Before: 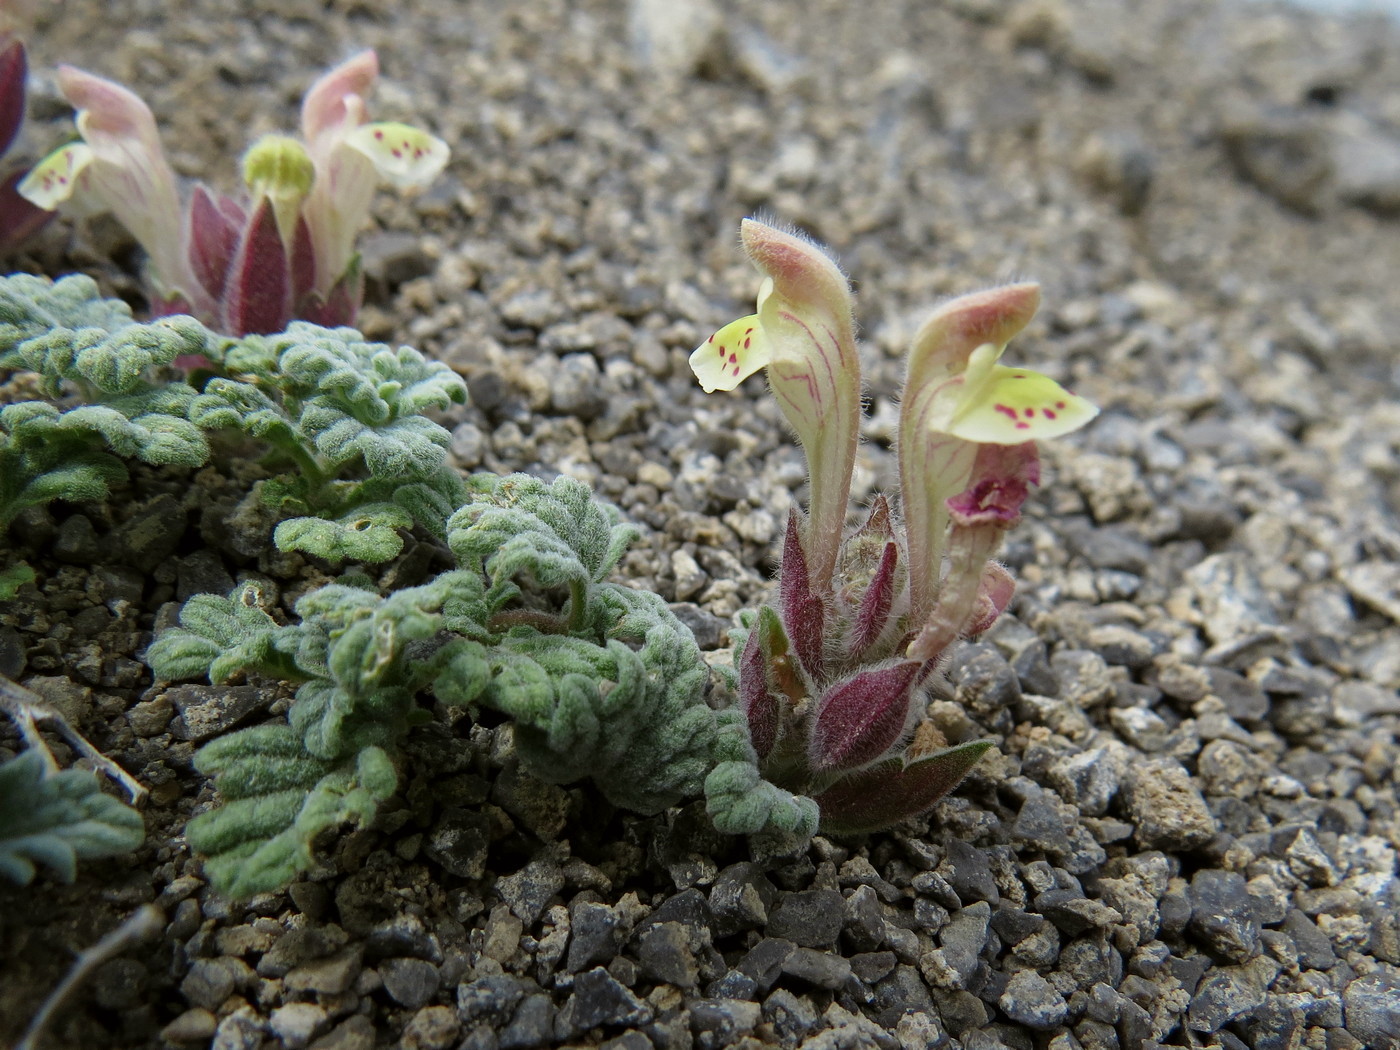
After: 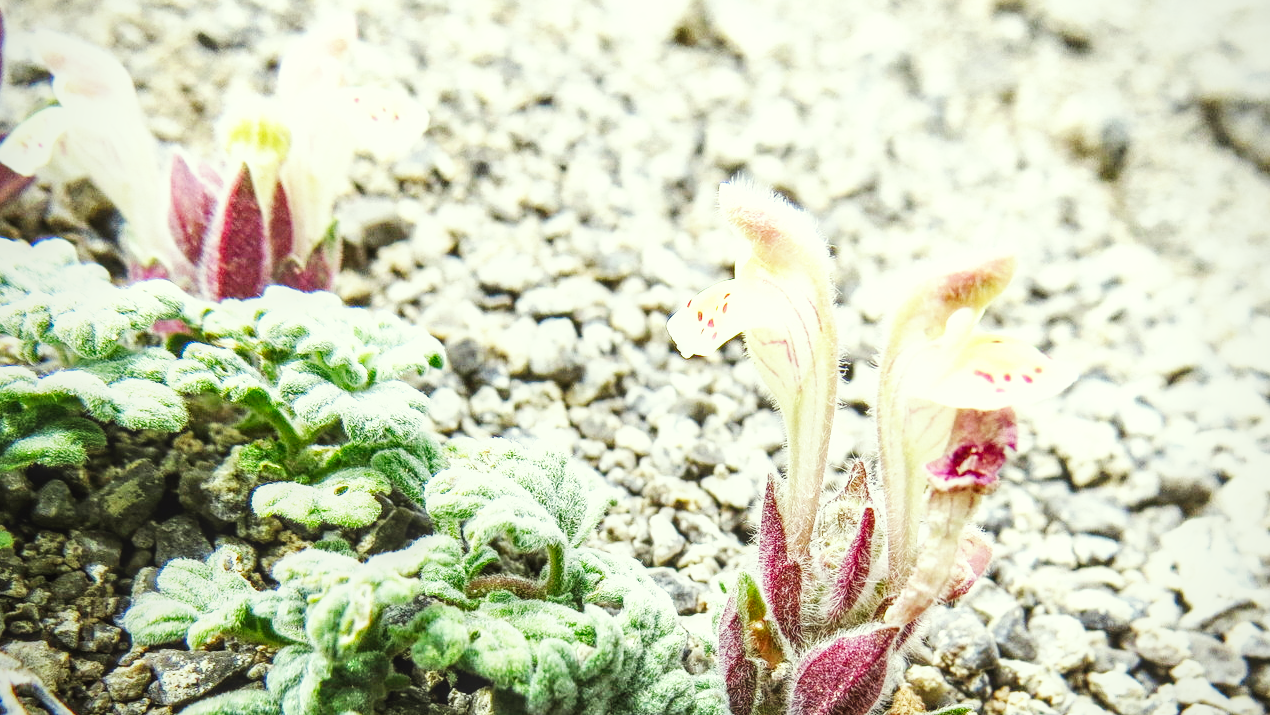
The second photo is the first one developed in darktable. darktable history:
local contrast: highlights 5%, shadows 3%, detail 133%
color correction: highlights a* -4.25, highlights b* 6.67
crop: left 1.609%, top 3.382%, right 7.631%, bottom 28.449%
vignetting: brightness -0.3, saturation -0.062
exposure: black level correction -0.002, exposure 1.115 EV, compensate highlight preservation false
shadows and highlights: radius 126.11, shadows 30.34, highlights -31.12, highlights color adjustment 0.445%, low approximation 0.01, soften with gaussian
base curve: curves: ch0 [(0, 0) (0.007, 0.004) (0.027, 0.03) (0.046, 0.07) (0.207, 0.54) (0.442, 0.872) (0.673, 0.972) (1, 1)], preserve colors none
